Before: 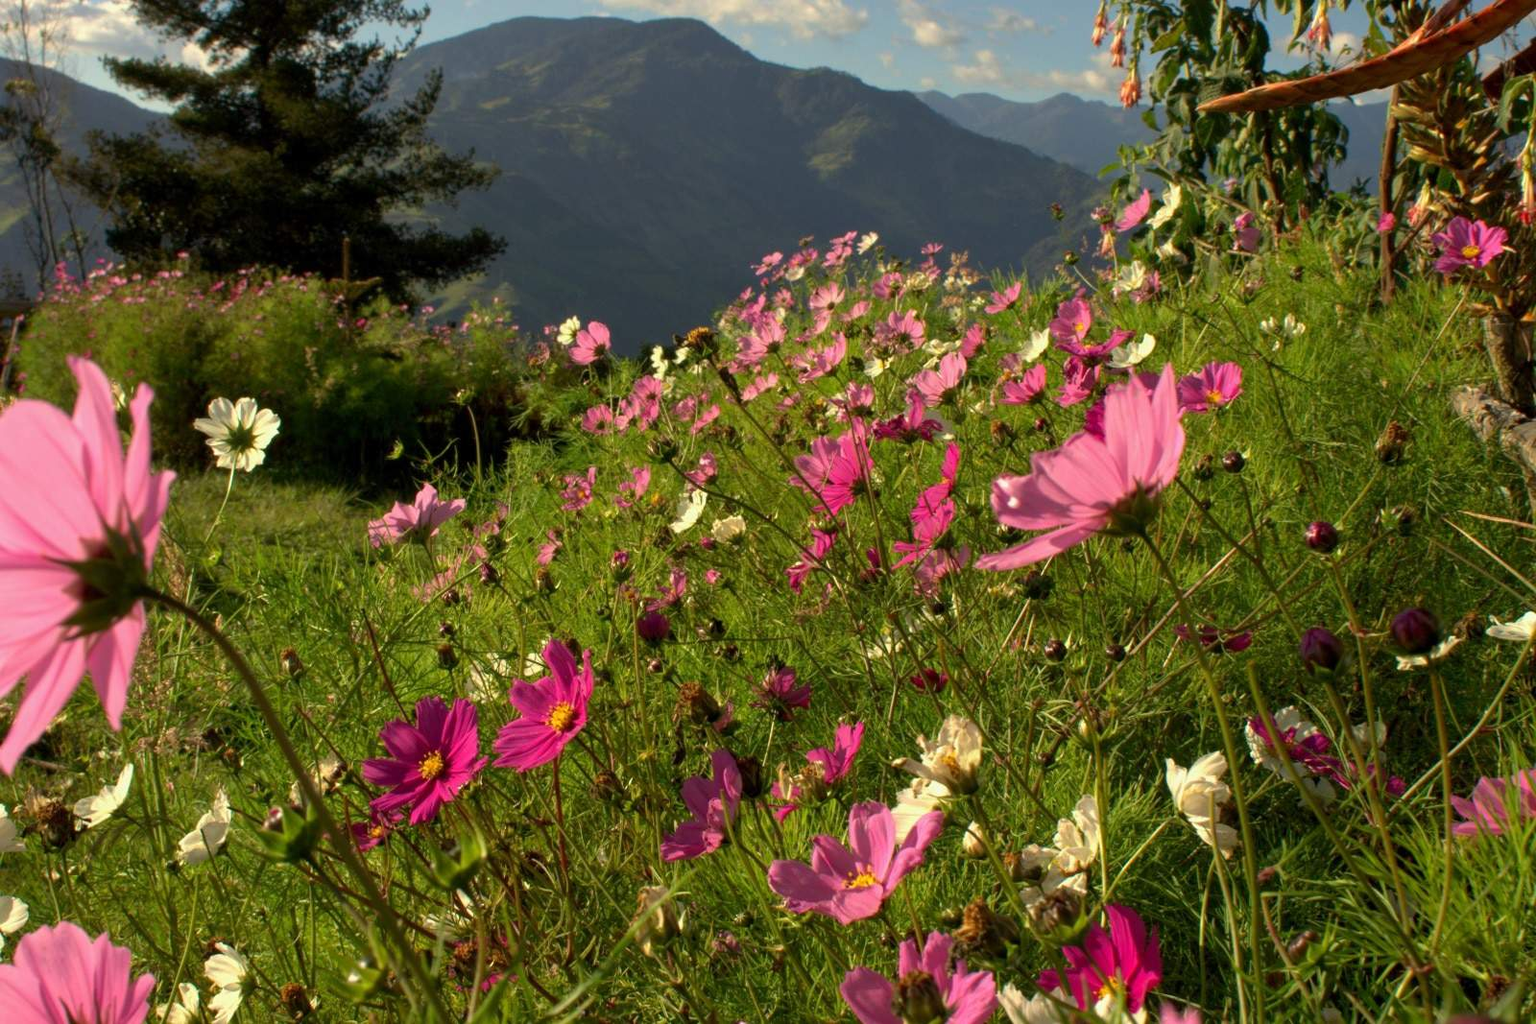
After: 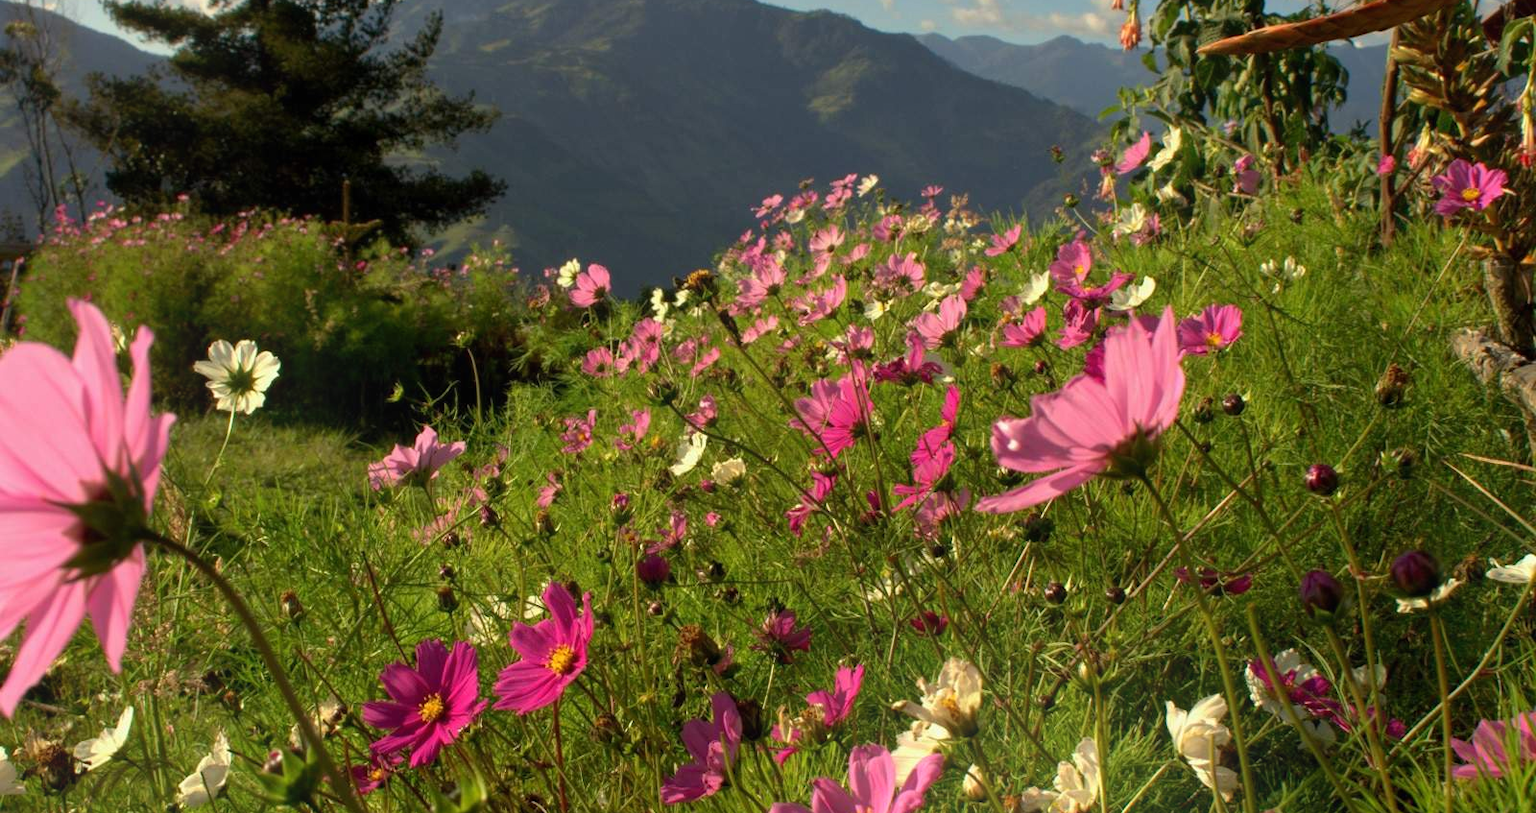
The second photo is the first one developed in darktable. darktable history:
crop and rotate: top 5.667%, bottom 14.937%
bloom: on, module defaults
